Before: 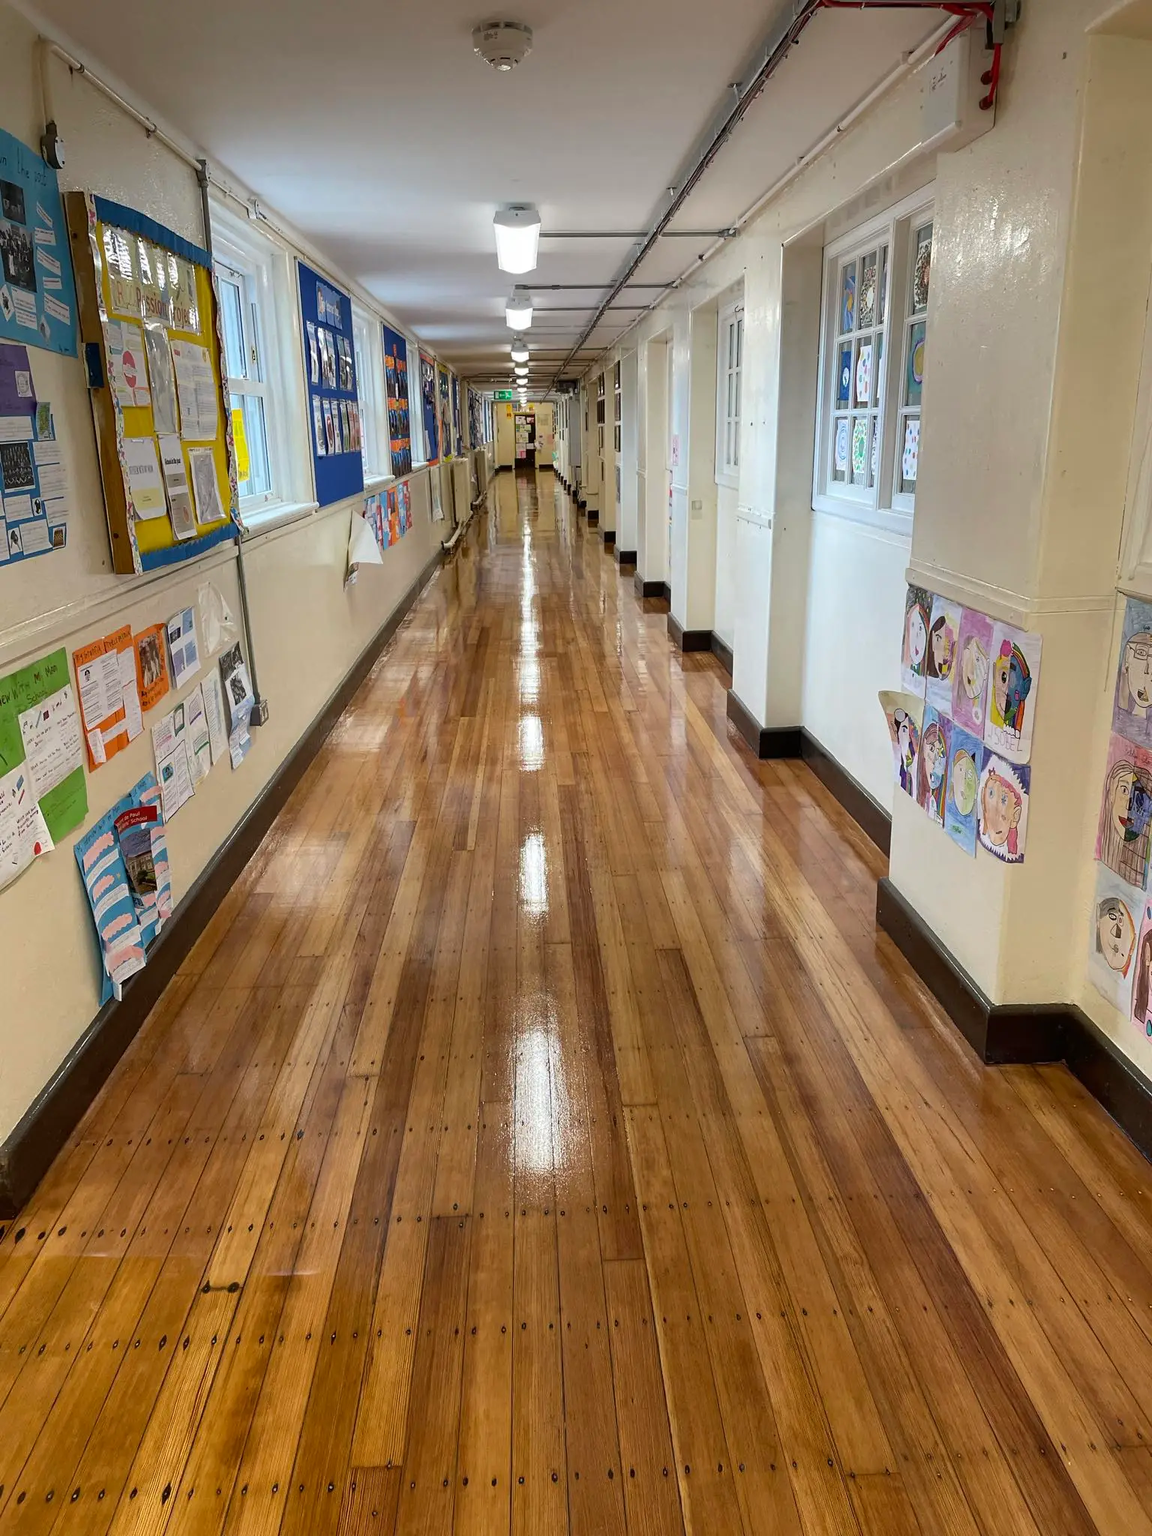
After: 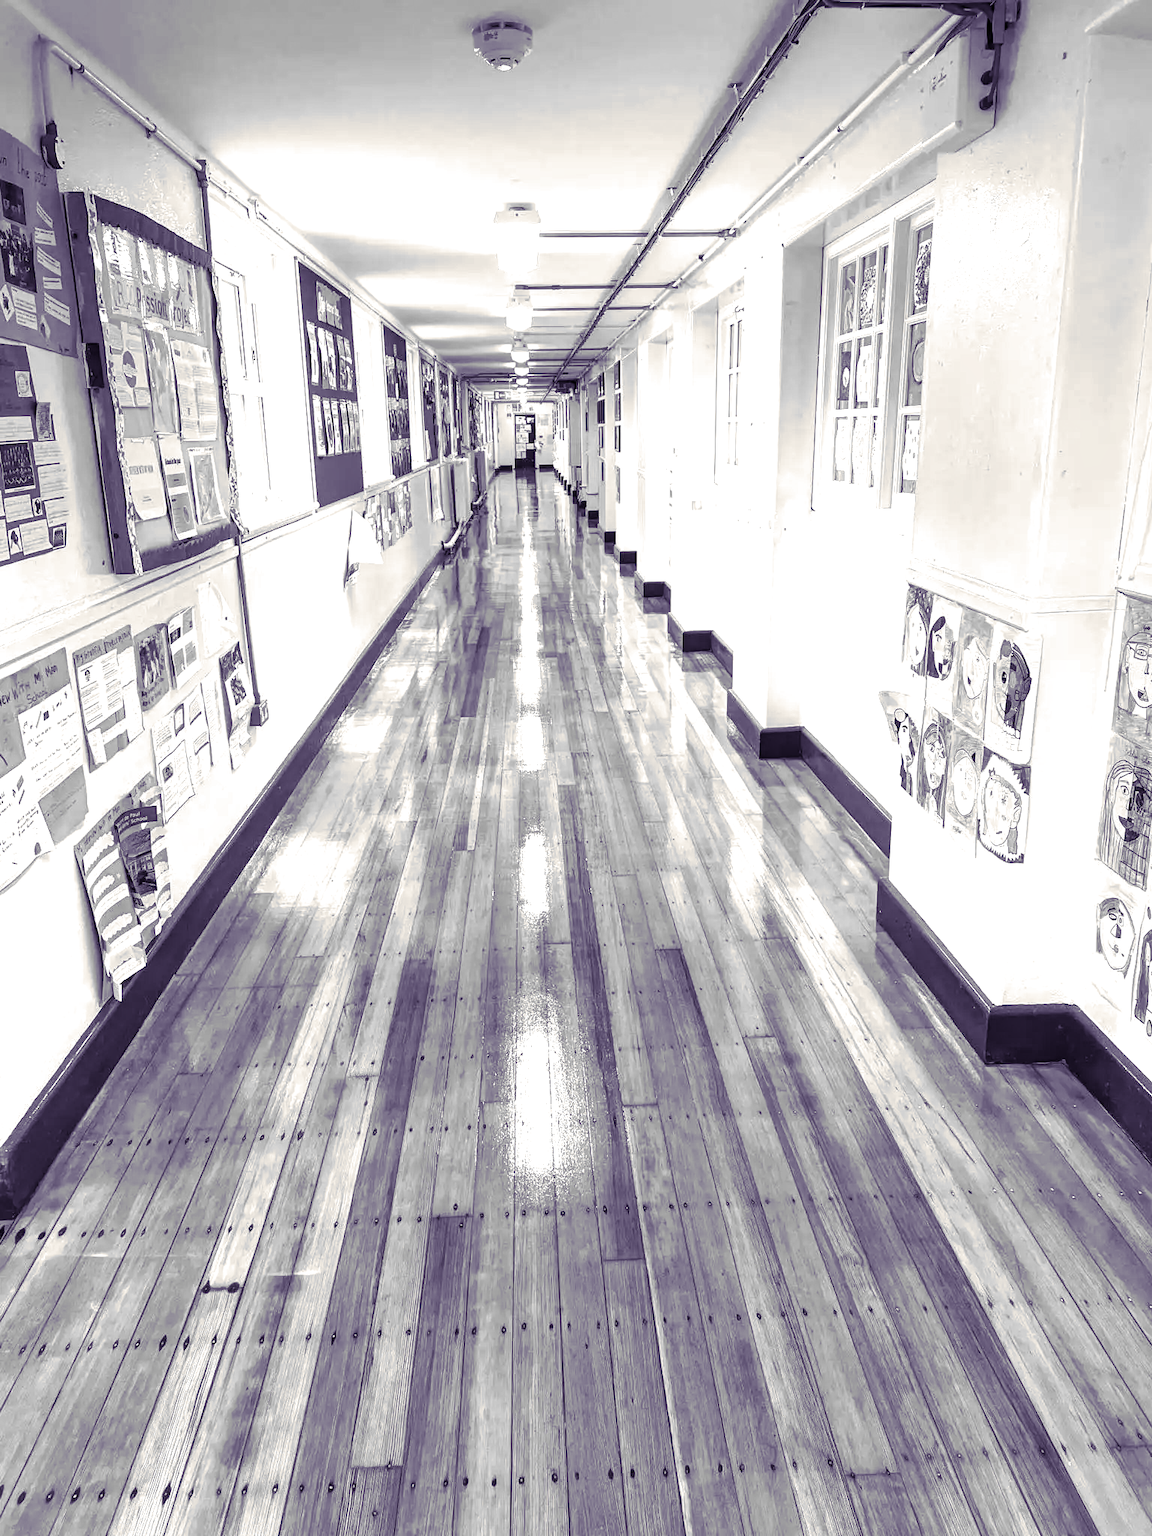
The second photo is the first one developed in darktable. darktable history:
monochrome: a 32, b 64, size 2.3
exposure: black level correction 0, exposure 1.379 EV, compensate exposure bias true, compensate highlight preservation false
local contrast: on, module defaults
split-toning: shadows › hue 255.6°, shadows › saturation 0.66, highlights › hue 43.2°, highlights › saturation 0.68, balance -50.1
color contrast: green-magenta contrast 0.85, blue-yellow contrast 1.25, unbound 0
